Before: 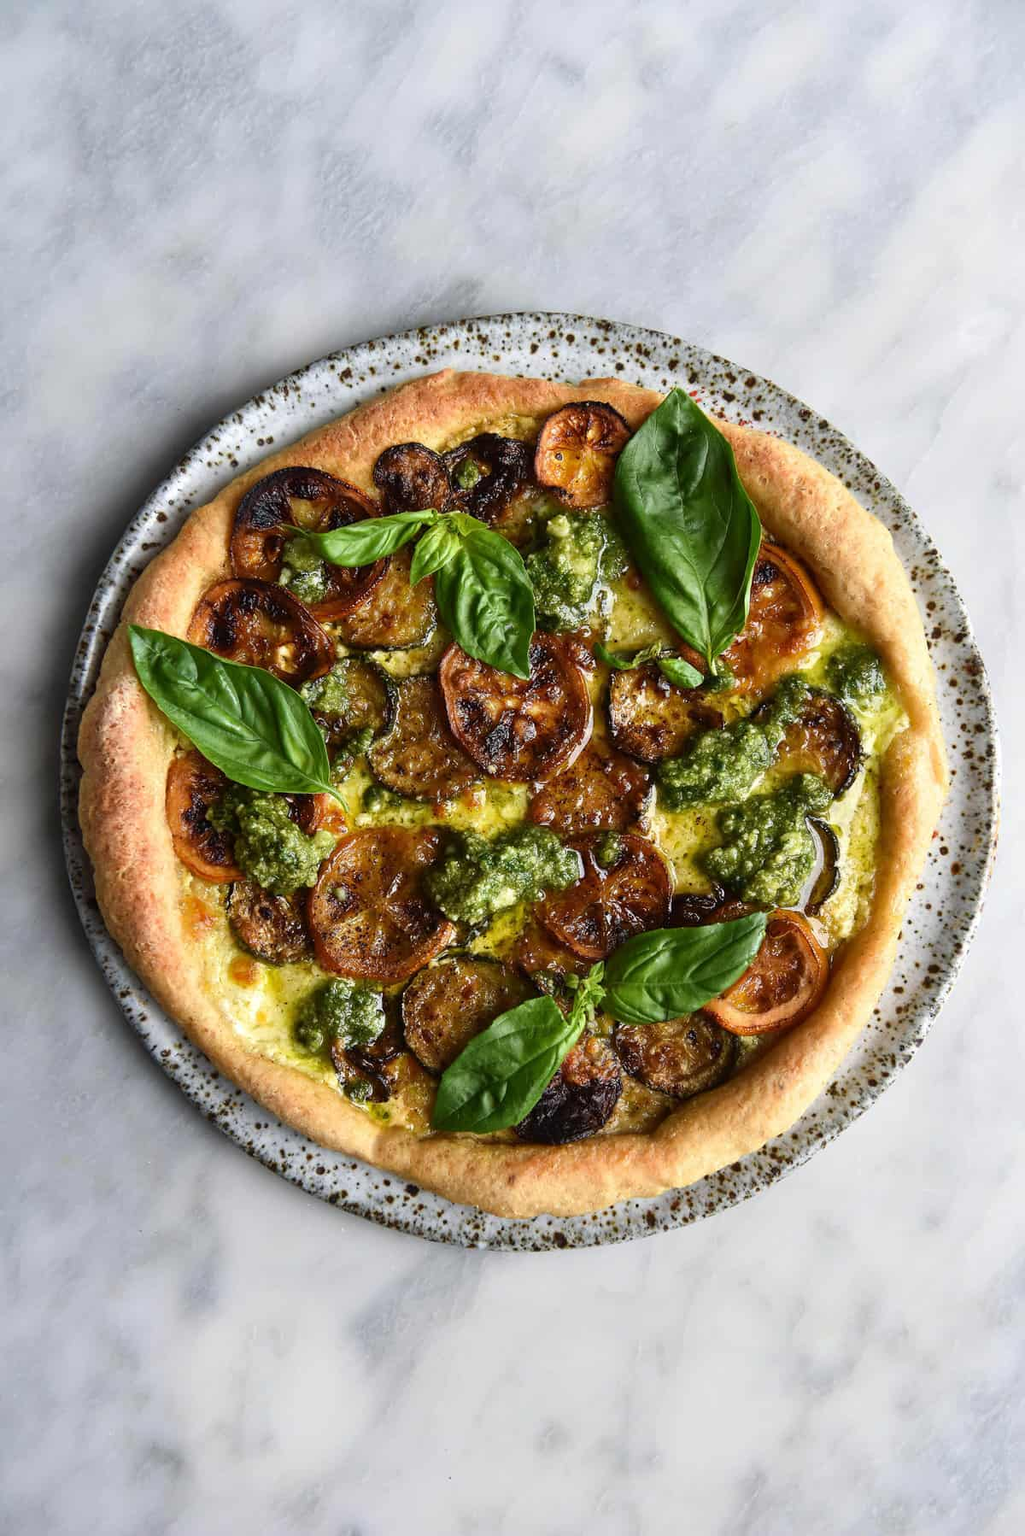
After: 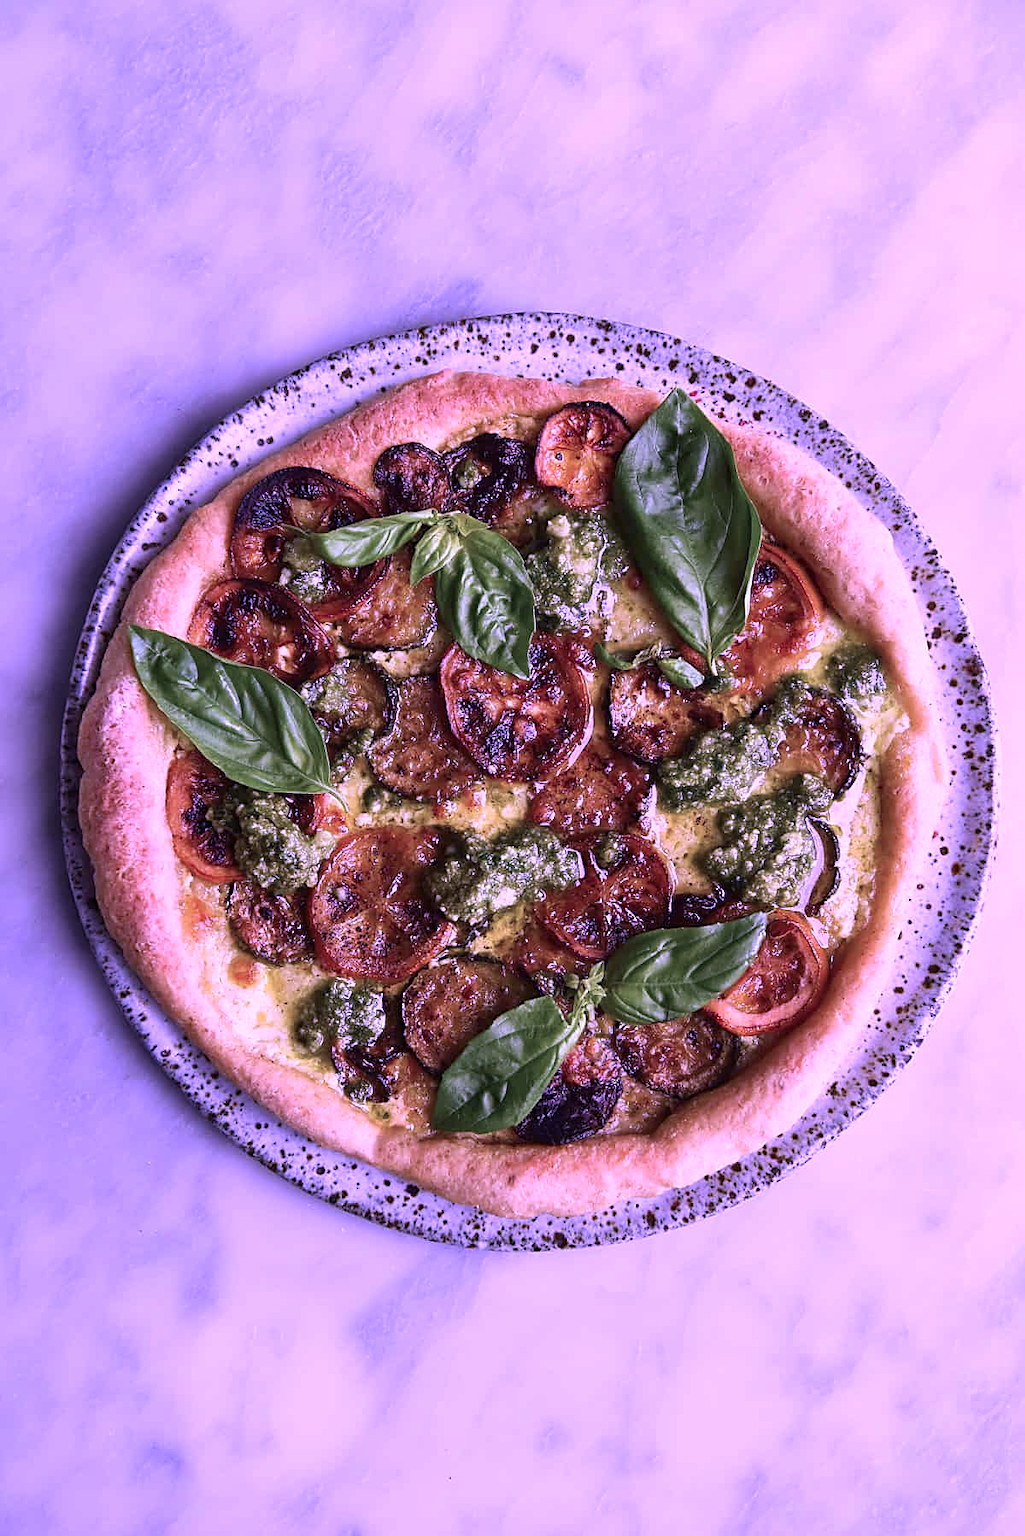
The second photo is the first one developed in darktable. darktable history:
color calibration: illuminant custom, x 0.38, y 0.479, temperature 4461.67 K
sharpen: on, module defaults
